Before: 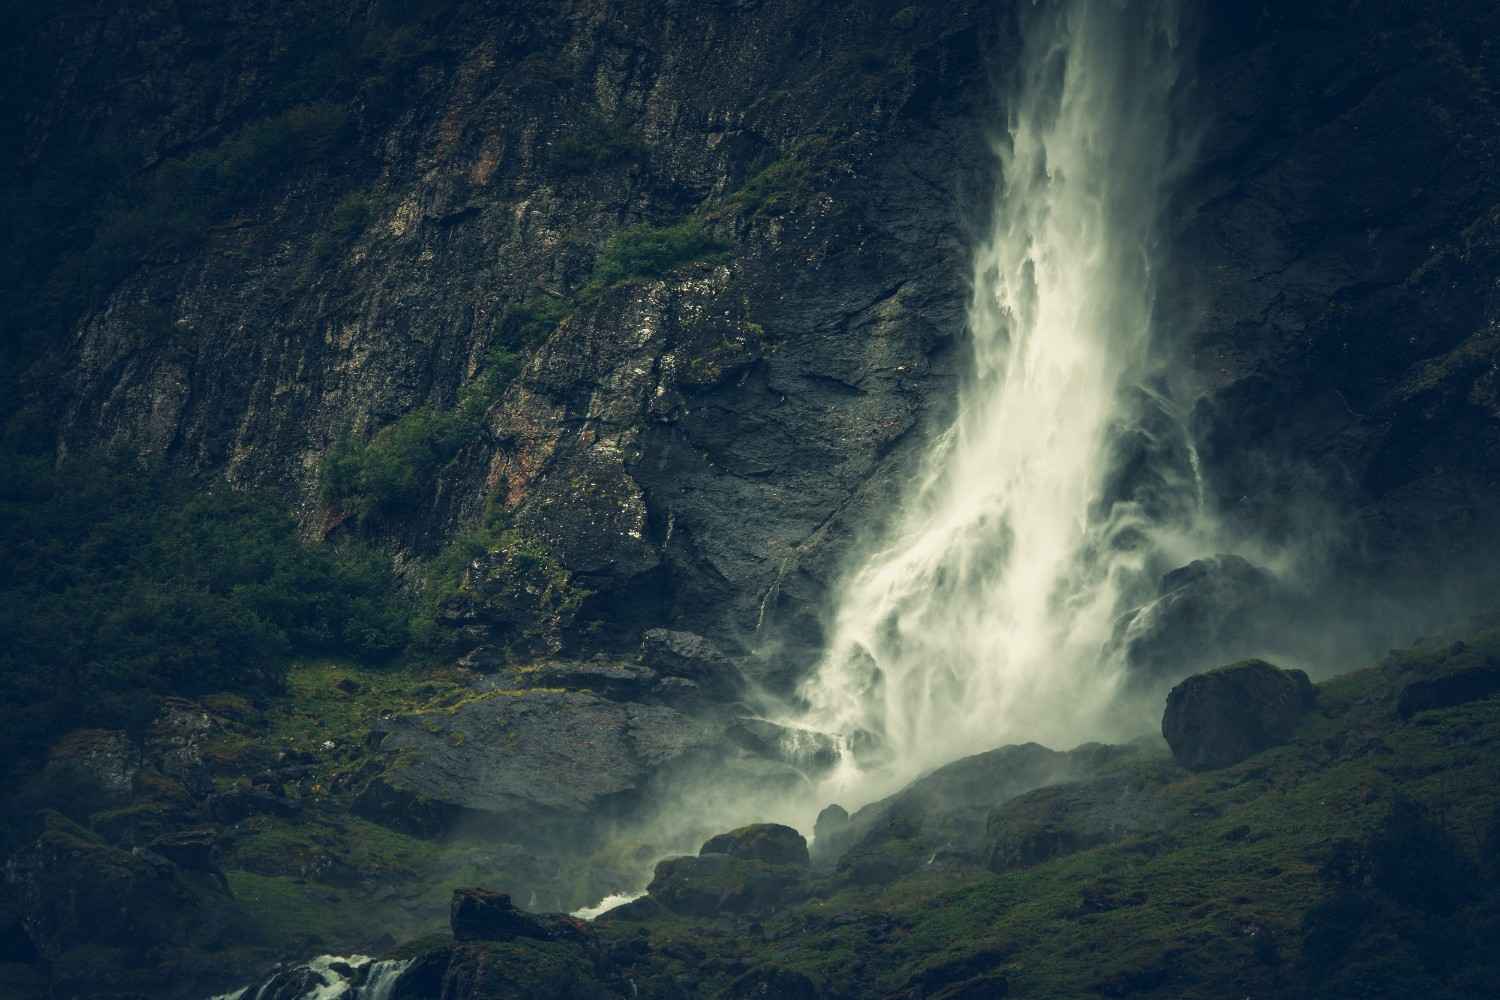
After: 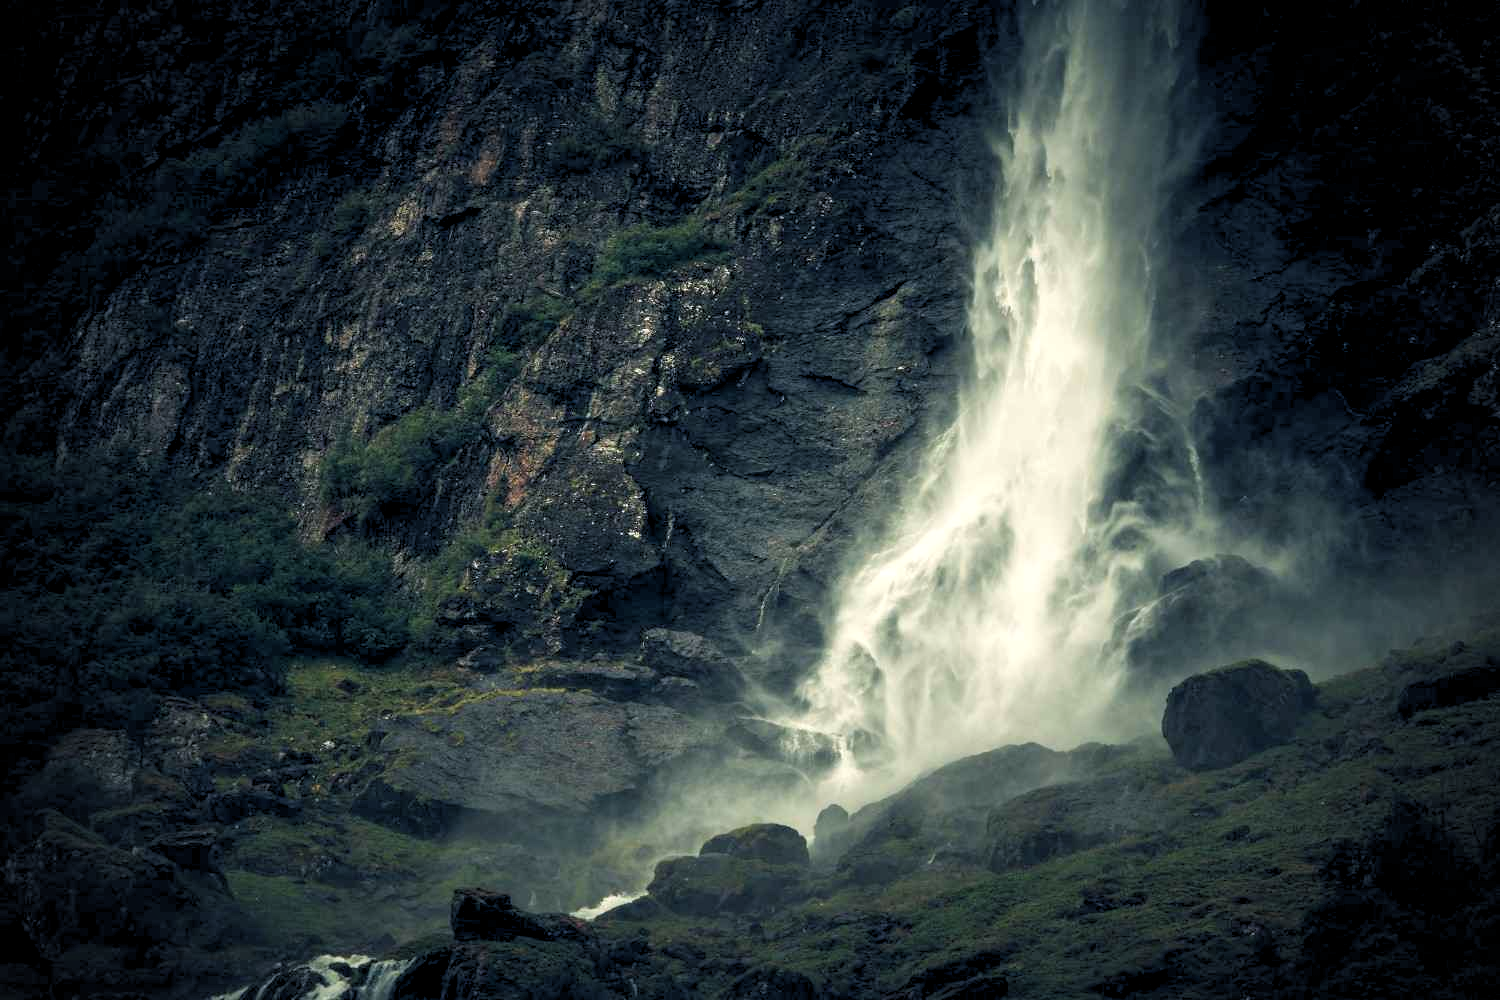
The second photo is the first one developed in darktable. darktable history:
white balance: red 1.009, blue 1.027
rgb levels: levels [[0.01, 0.419, 0.839], [0, 0.5, 1], [0, 0.5, 1]]
vignetting: on, module defaults
